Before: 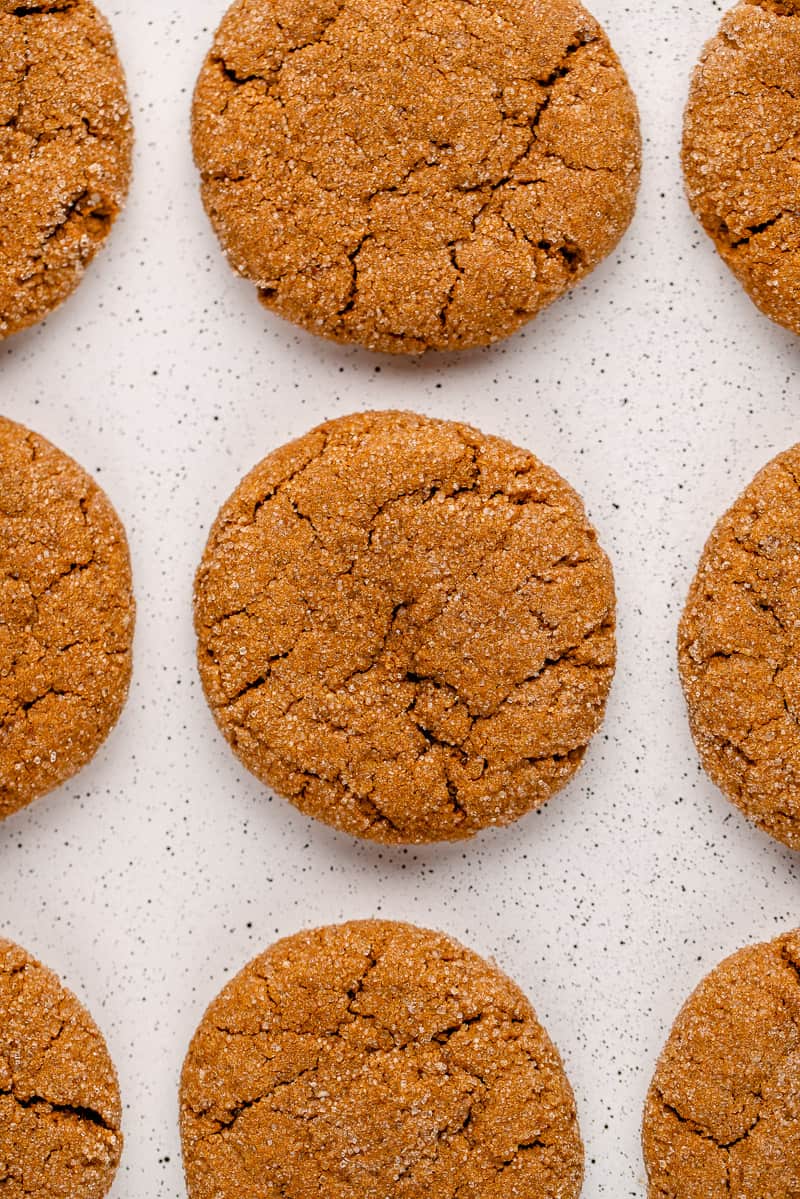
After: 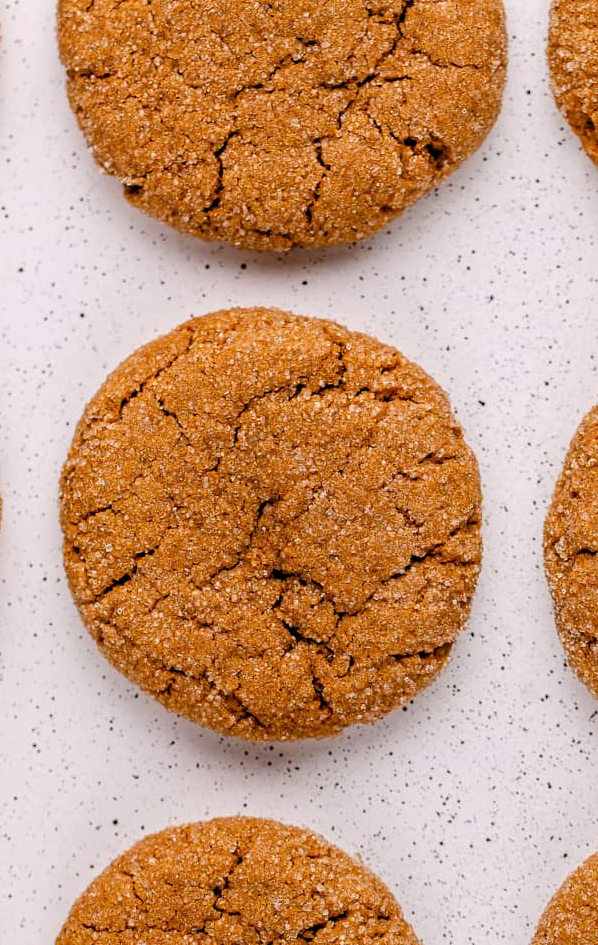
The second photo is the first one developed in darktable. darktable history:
filmic rgb: middle gray luminance 18.42%, black relative exposure -11.45 EV, white relative exposure 2.55 EV, threshold 6 EV, target black luminance 0%, hardness 8.41, latitude 99%, contrast 1.084, shadows ↔ highlights balance 0.505%, add noise in highlights 0, preserve chrominance max RGB, color science v3 (2019), use custom middle-gray values true, iterations of high-quality reconstruction 0, contrast in highlights soft, enable highlight reconstruction true
crop: left 16.768%, top 8.653%, right 8.362%, bottom 12.485%
white balance: red 1.009, blue 1.027
